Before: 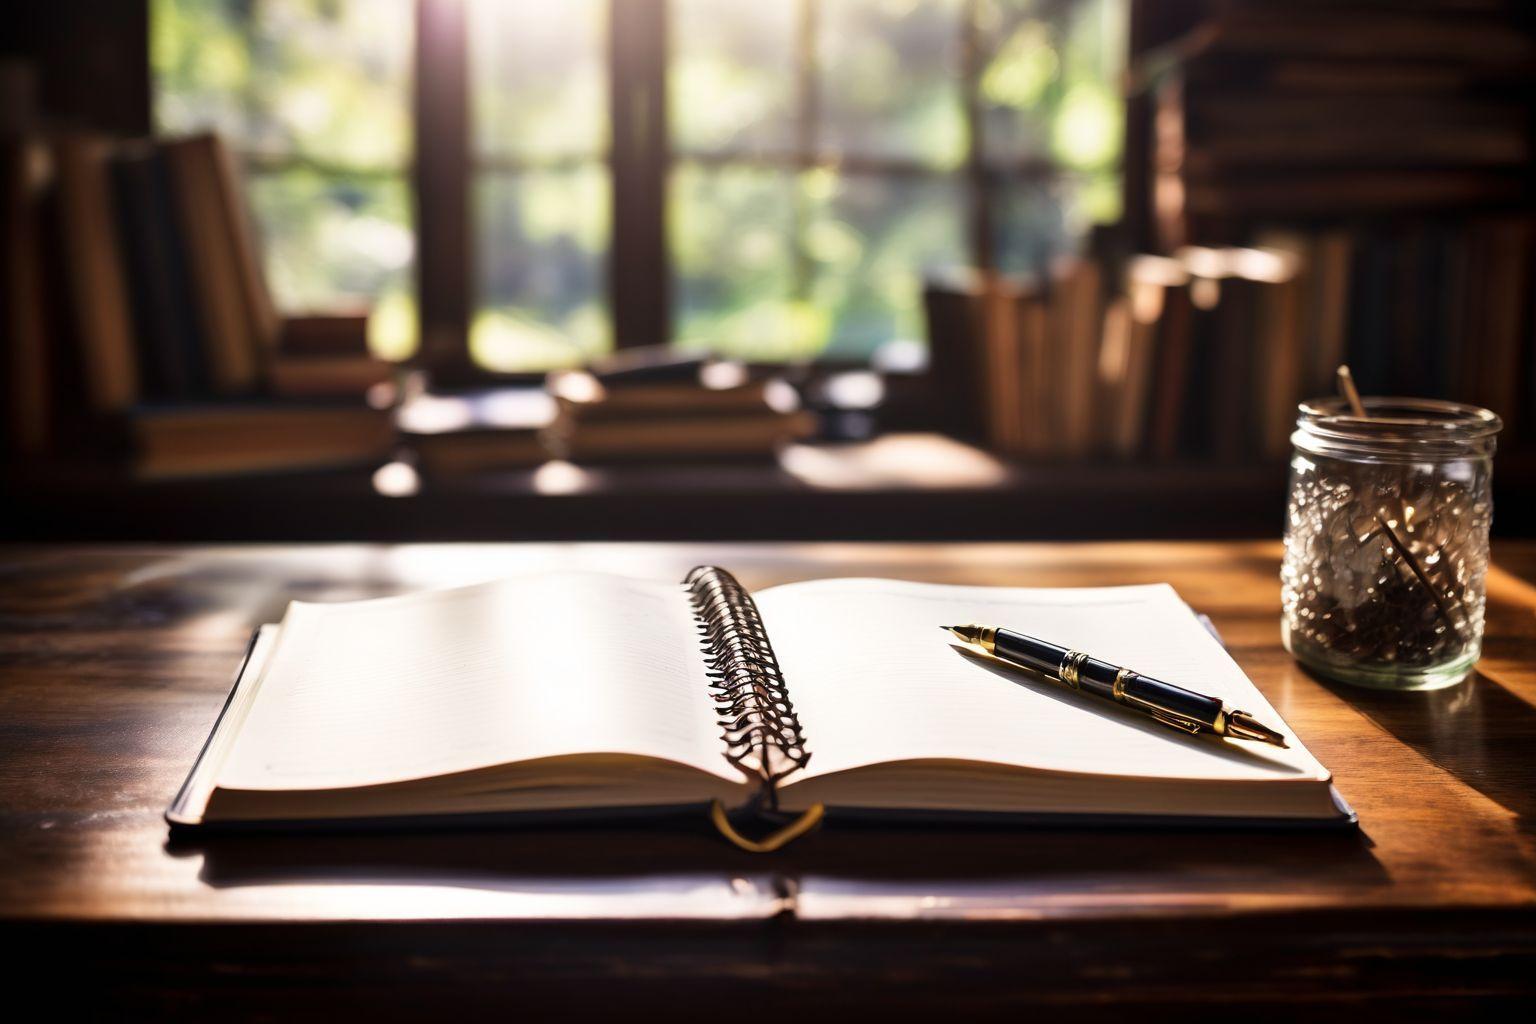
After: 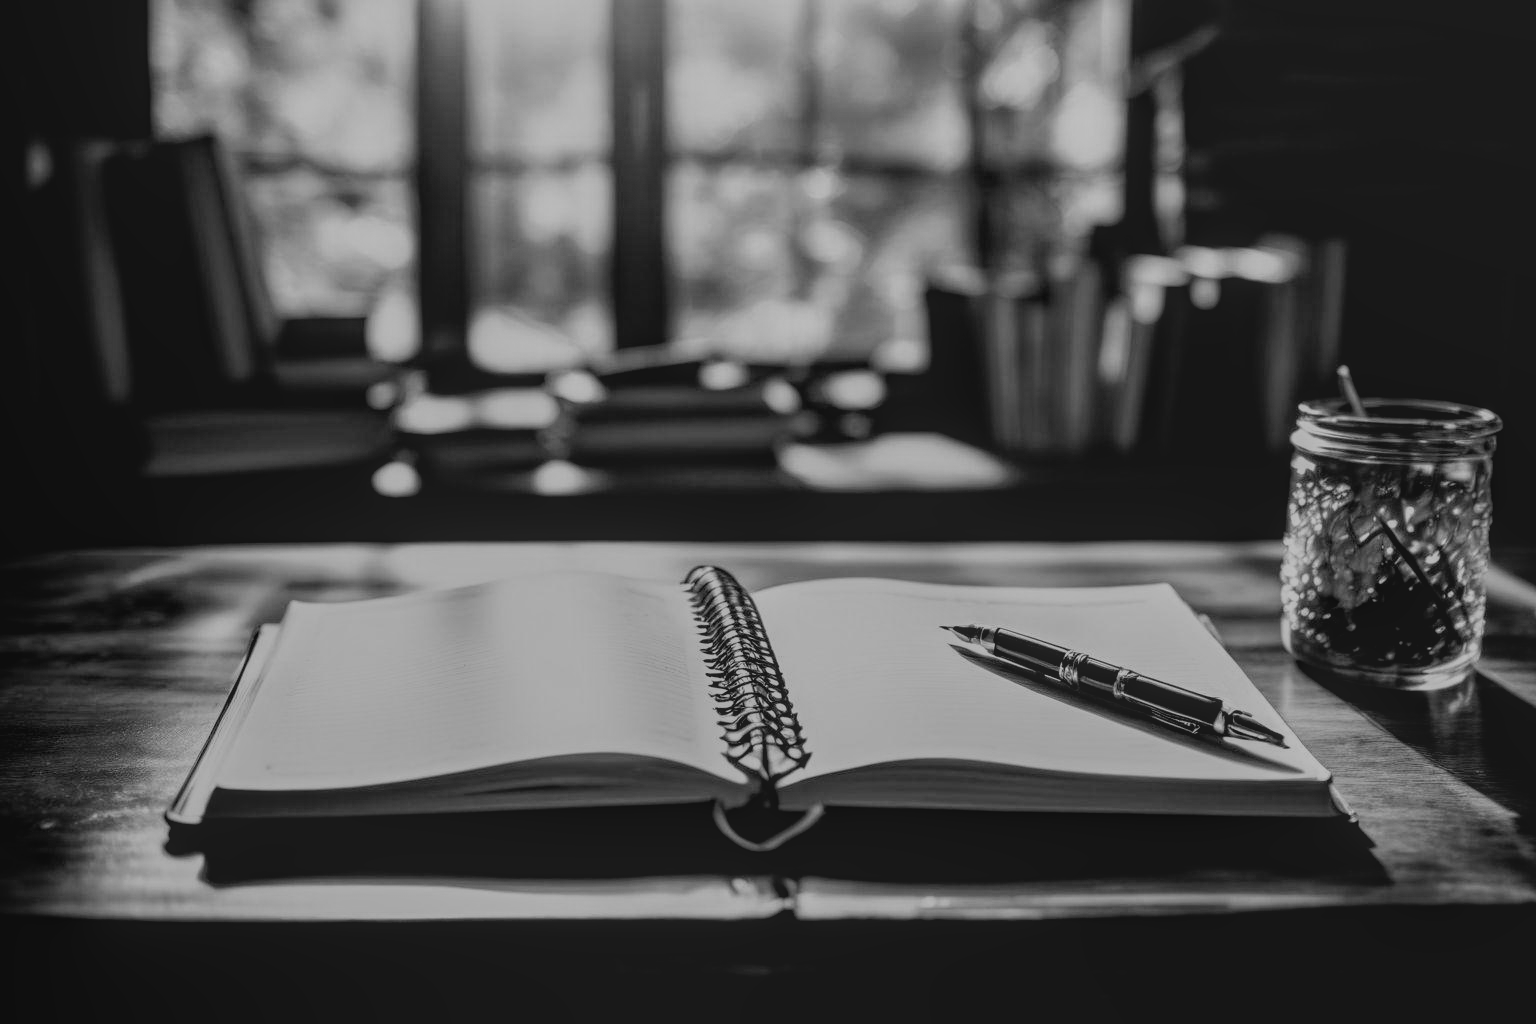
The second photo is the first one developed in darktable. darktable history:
local contrast: highlights 66%, shadows 33%, detail 166%, midtone range 0.2
color balance: input saturation 80.07%
tone curve: curves: ch0 [(0, 0) (0.091, 0.066) (0.184, 0.16) (0.491, 0.519) (0.748, 0.765) (1, 0.919)]; ch1 [(0, 0) (0.179, 0.173) (0.322, 0.32) (0.424, 0.424) (0.502, 0.5) (0.56, 0.575) (0.631, 0.675) (0.777, 0.806) (1, 1)]; ch2 [(0, 0) (0.434, 0.447) (0.497, 0.498) (0.539, 0.566) (0.676, 0.691) (1, 1)], color space Lab, independent channels, preserve colors none
haze removal: strength 0.29, distance 0.25, compatibility mode true, adaptive false
monochrome: a -71.75, b 75.82
exposure: black level correction 0.011, exposure -0.478 EV, compensate highlight preservation false
